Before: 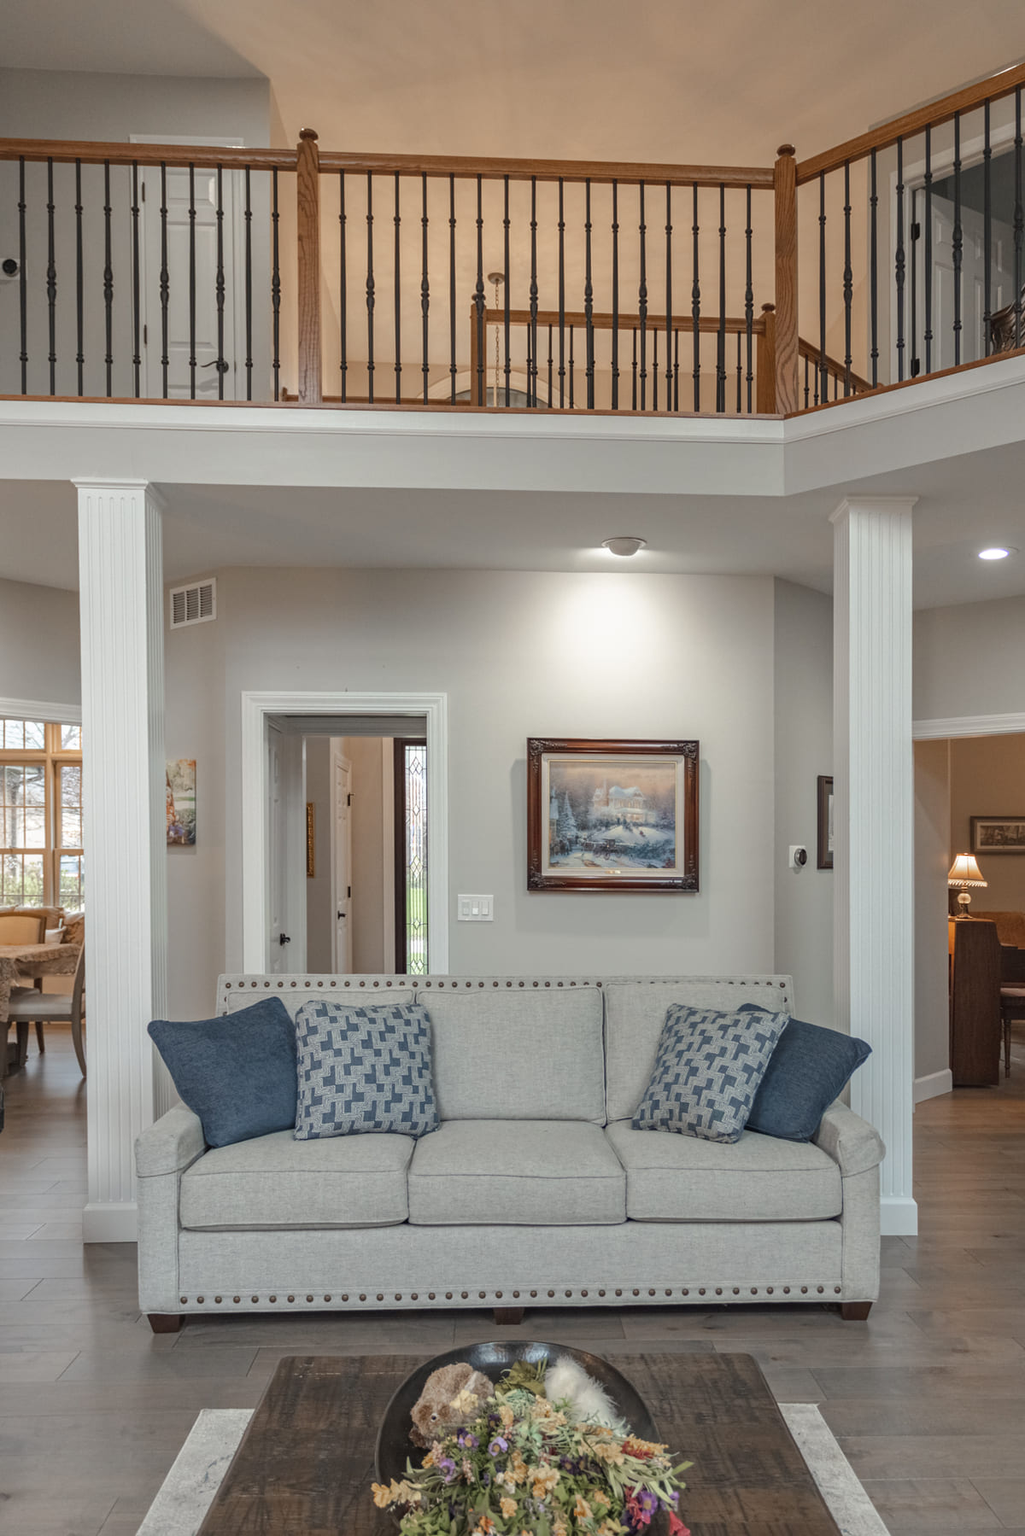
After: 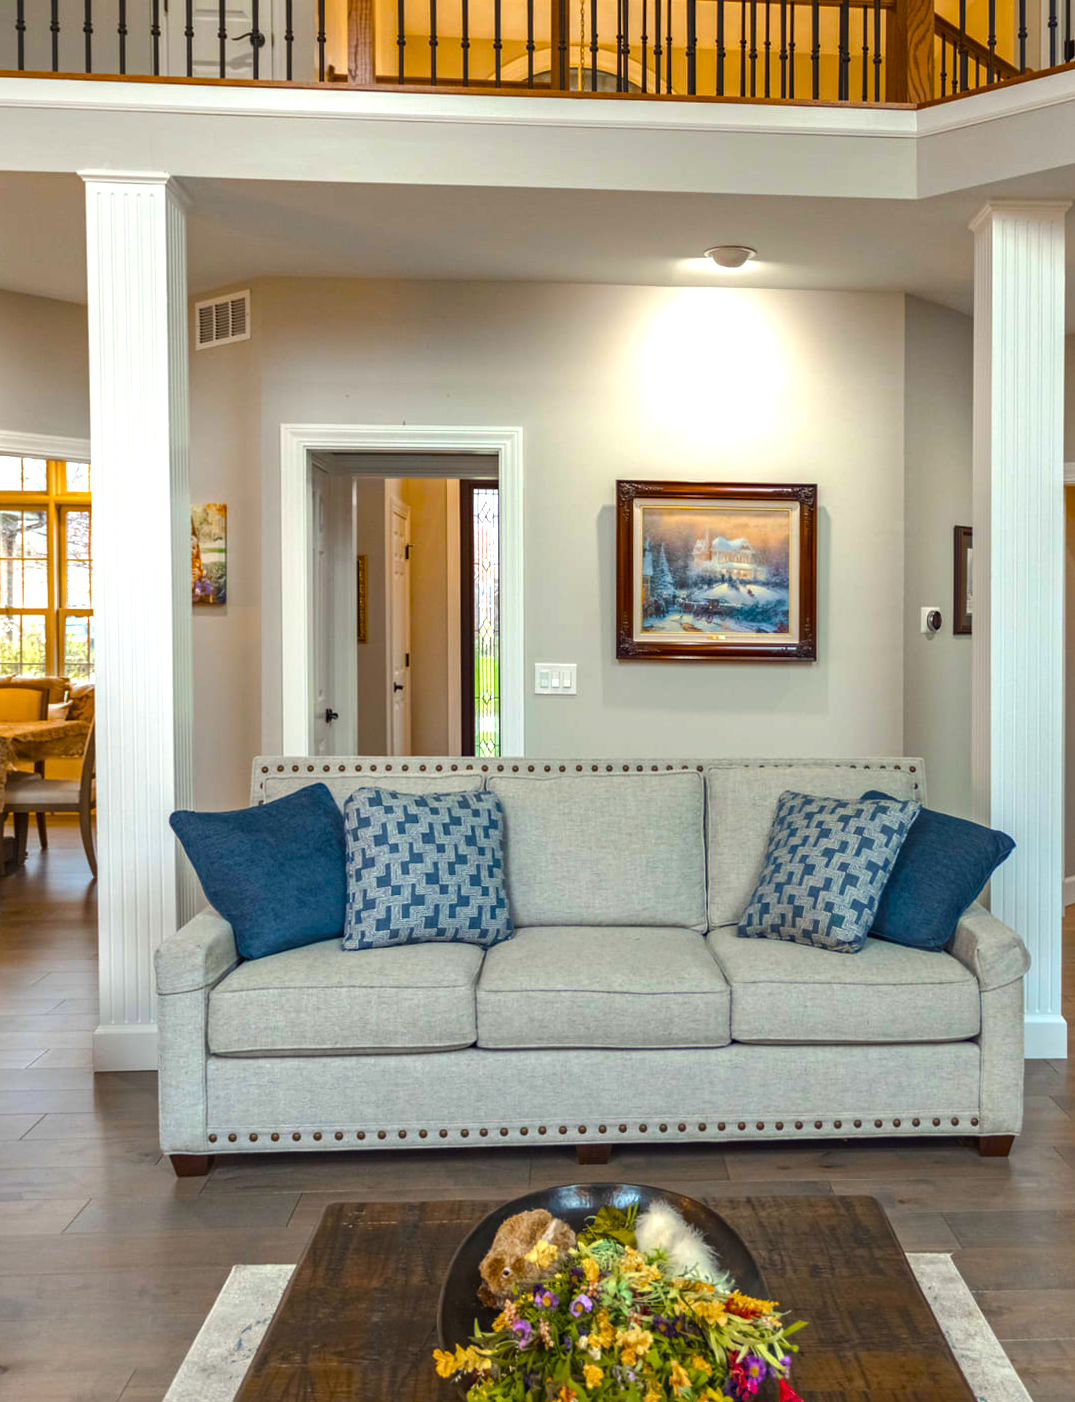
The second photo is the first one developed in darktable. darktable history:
crop: top 20.916%, right 9.437%, bottom 0.316%
rotate and perspective: rotation 0.174°, lens shift (vertical) 0.013, lens shift (horizontal) 0.019, shear 0.001, automatic cropping original format, crop left 0.007, crop right 0.991, crop top 0.016, crop bottom 0.997
color balance rgb: linear chroma grading › shadows -40%, linear chroma grading › highlights 40%, linear chroma grading › global chroma 45%, linear chroma grading › mid-tones -30%, perceptual saturation grading › global saturation 55%, perceptual saturation grading › highlights -50%, perceptual saturation grading › mid-tones 40%, perceptual saturation grading › shadows 30%, perceptual brilliance grading › global brilliance 20%, perceptual brilliance grading › shadows -40%, global vibrance 35%
